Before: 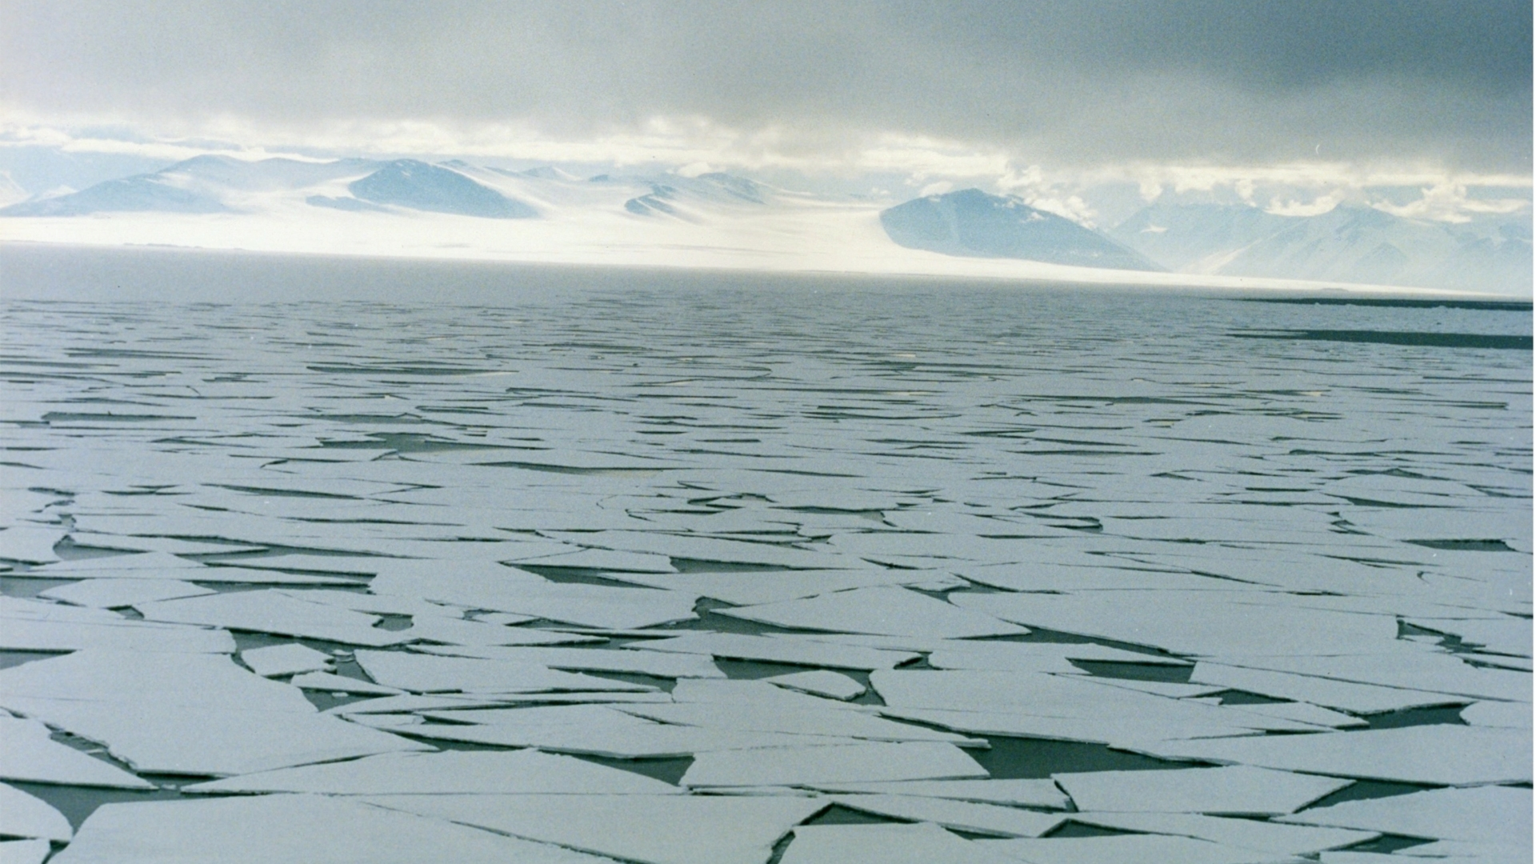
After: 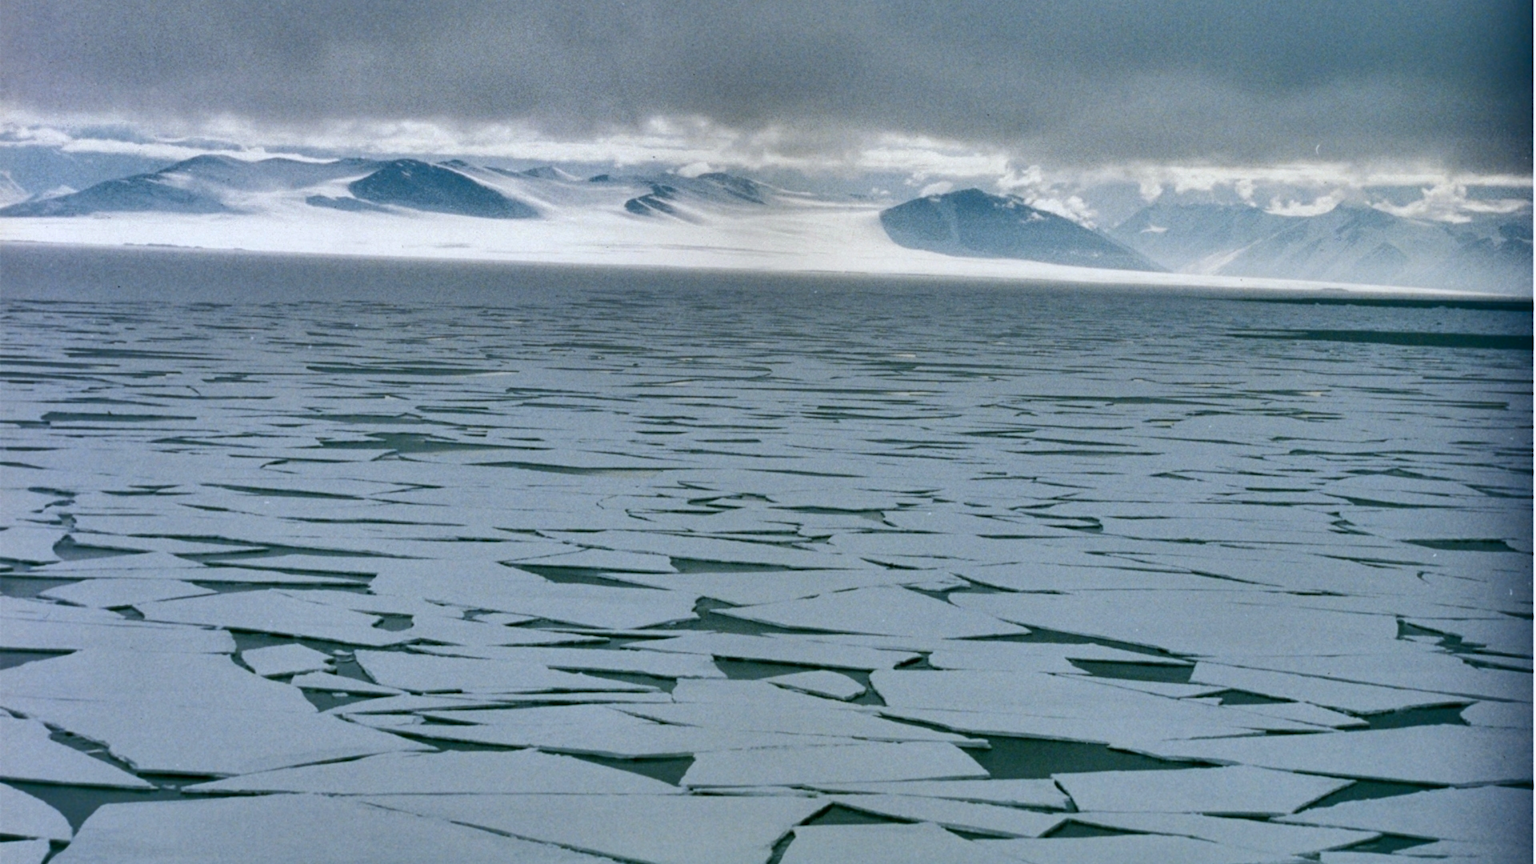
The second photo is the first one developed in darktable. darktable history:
color balance rgb: on, module defaults
color calibration: illuminant as shot in camera, x 0.358, y 0.373, temperature 4628.91 K
shadows and highlights: shadows 24.5, highlights -78.15, soften with gaussian
